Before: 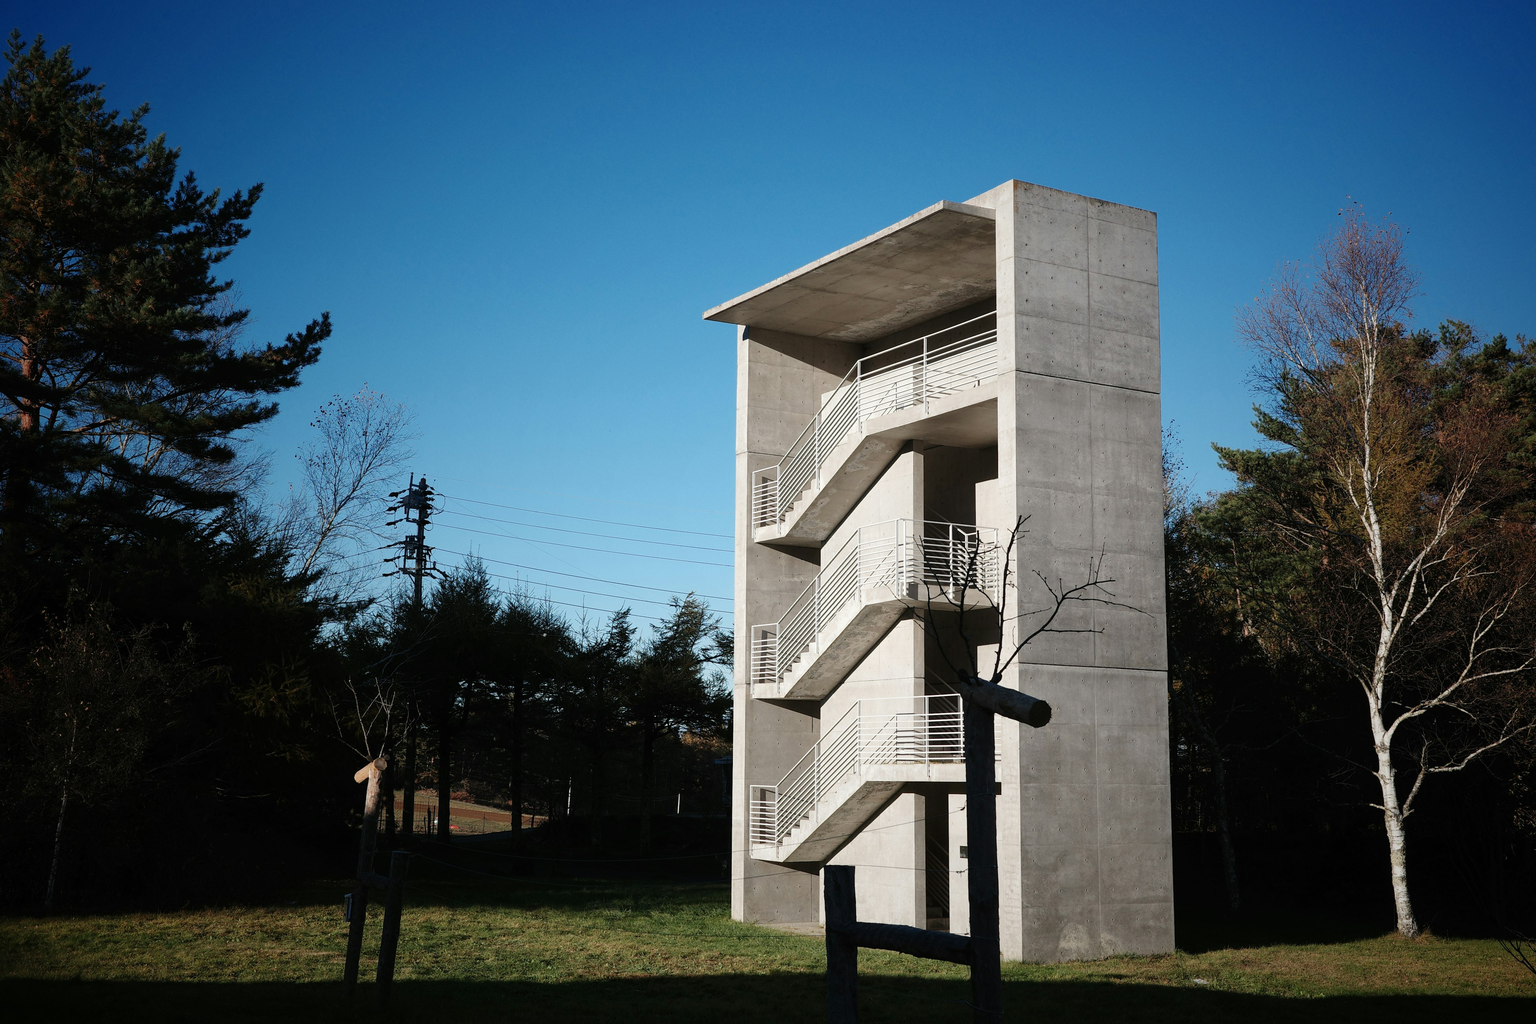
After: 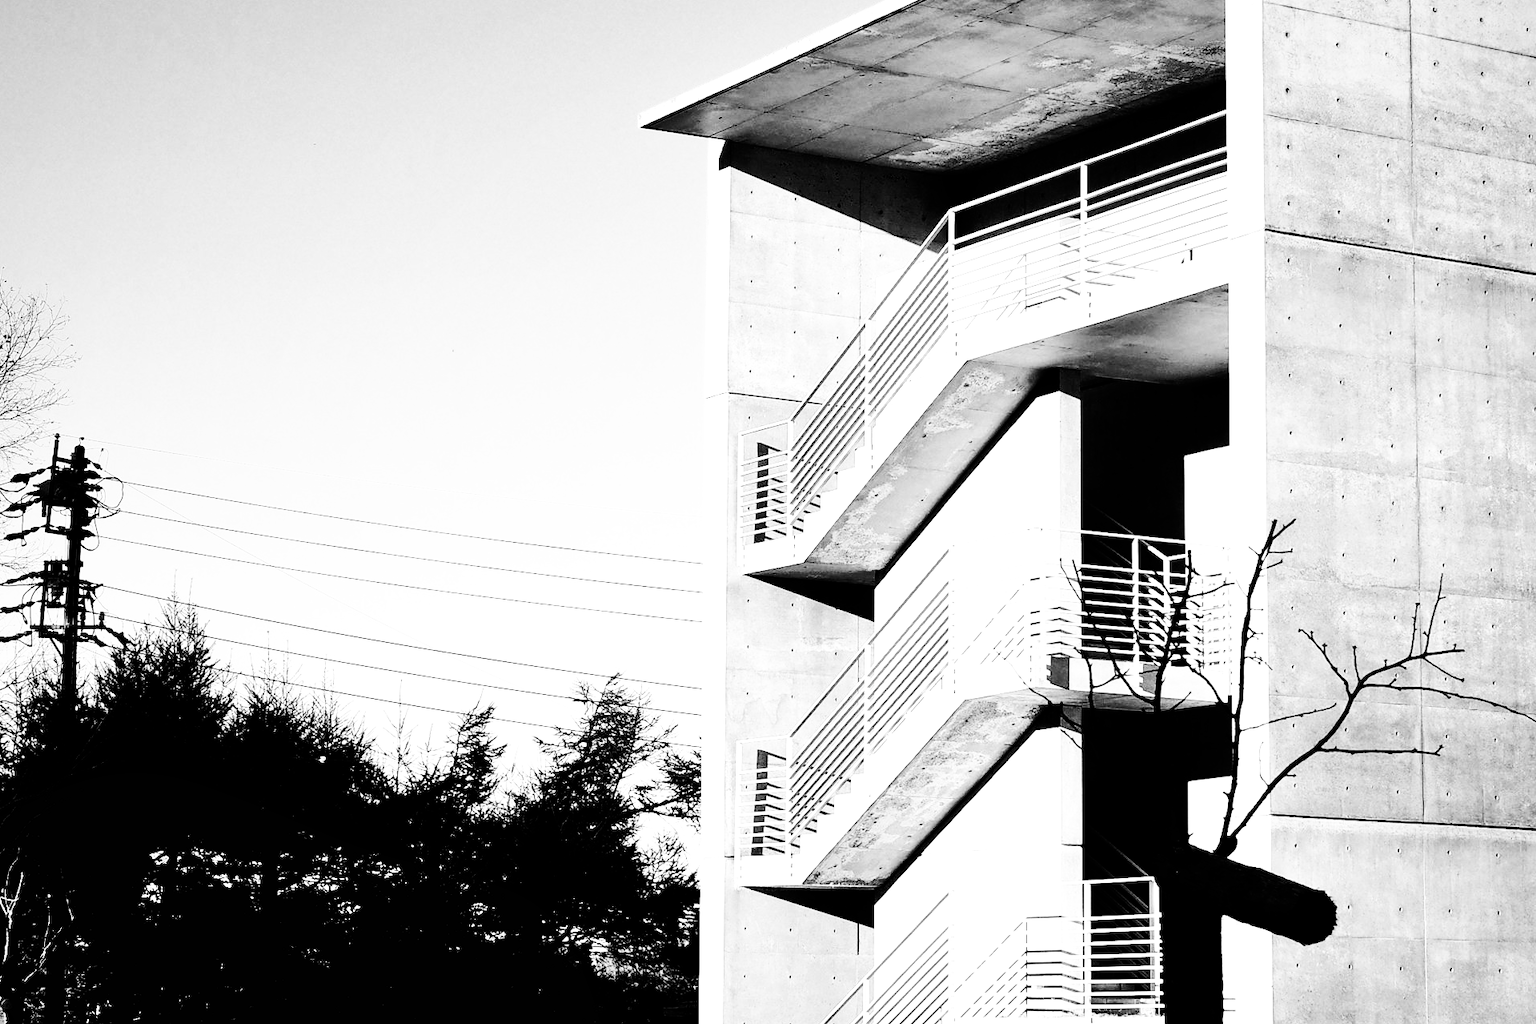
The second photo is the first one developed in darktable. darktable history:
crop: left 25%, top 25%, right 25%, bottom 25%
shadows and highlights: low approximation 0.01, soften with gaussian
monochrome: on, module defaults
exposure: exposure 1.061 EV, compensate highlight preservation false
tone equalizer: -8 EV -0.75 EV, -7 EV -0.7 EV, -6 EV -0.6 EV, -5 EV -0.4 EV, -3 EV 0.4 EV, -2 EV 0.6 EV, -1 EV 0.7 EV, +0 EV 0.75 EV, edges refinement/feathering 500, mask exposure compensation -1.57 EV, preserve details no
color balance rgb: linear chroma grading › global chroma 10%, global vibrance 10%, contrast 15%, saturation formula JzAzBz (2021)
filmic rgb: black relative exposure -5 EV, white relative exposure 3.5 EV, hardness 3.19, contrast 1.4, highlights saturation mix -50%
tone curve: curves: ch0 [(0, 0) (0.126, 0.086) (0.338, 0.307) (0.494, 0.531) (0.703, 0.762) (1, 1)]; ch1 [(0, 0) (0.346, 0.324) (0.45, 0.426) (0.5, 0.5) (0.522, 0.517) (0.55, 0.578) (1, 1)]; ch2 [(0, 0) (0.44, 0.424) (0.501, 0.499) (0.554, 0.554) (0.622, 0.667) (0.707, 0.746) (1, 1)], color space Lab, independent channels, preserve colors none
